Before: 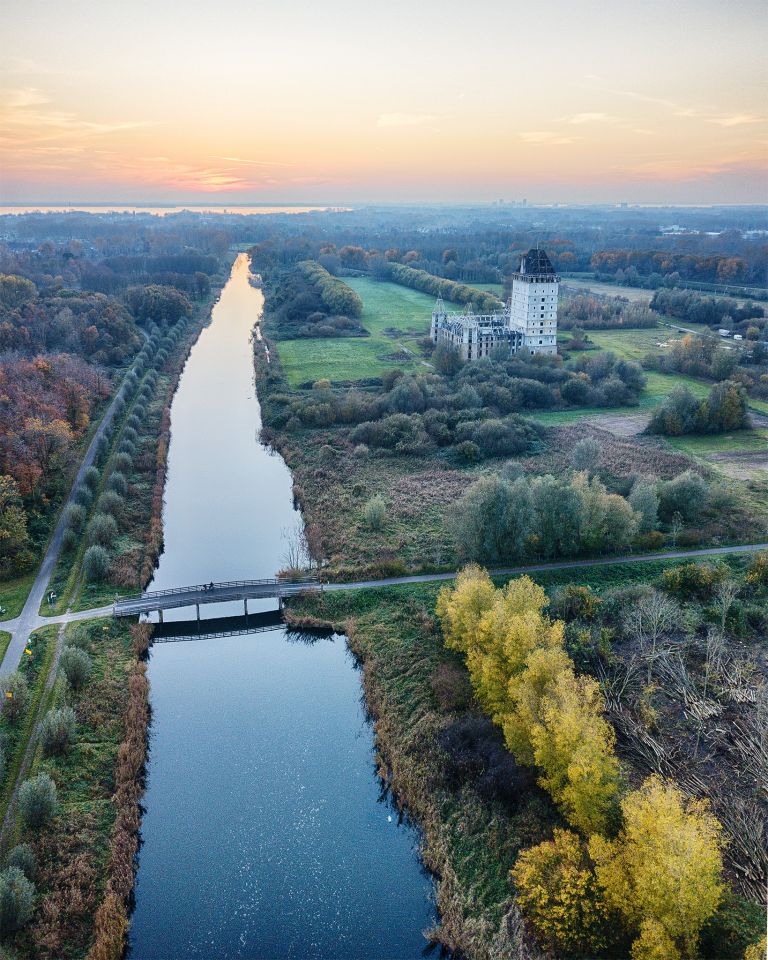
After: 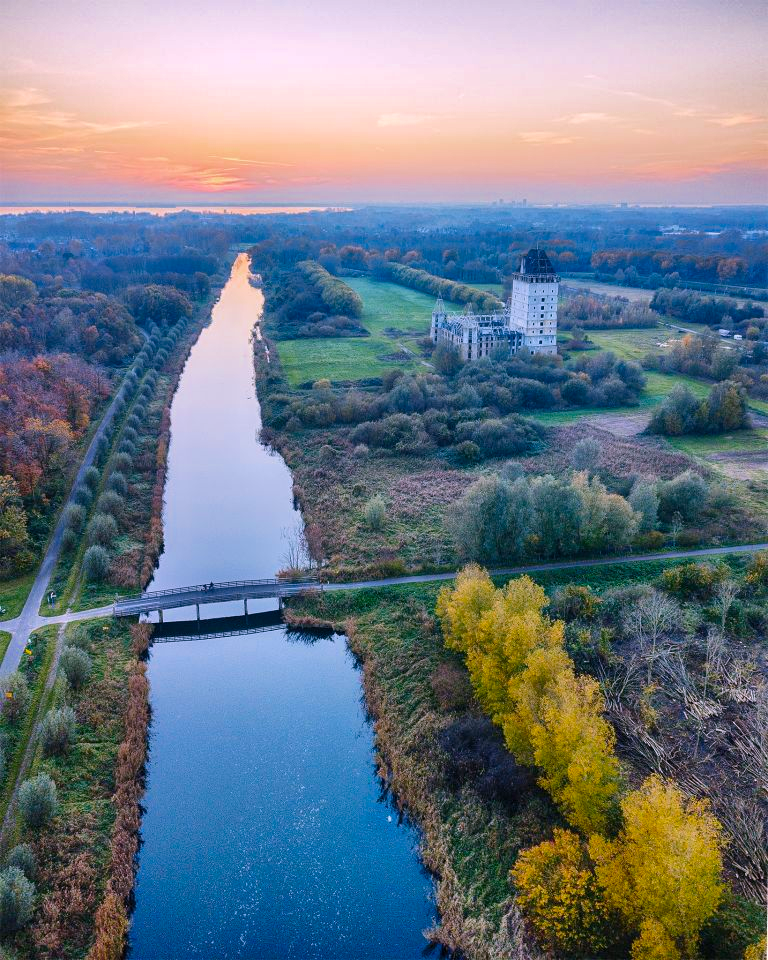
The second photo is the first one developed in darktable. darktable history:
white balance: red 1.05, blue 1.072
color zones: curves: ch0 [(0, 0.425) (0.143, 0.422) (0.286, 0.42) (0.429, 0.419) (0.571, 0.419) (0.714, 0.42) (0.857, 0.422) (1, 0.425)]; ch1 [(0, 0.666) (0.143, 0.669) (0.286, 0.671) (0.429, 0.67) (0.571, 0.67) (0.714, 0.67) (0.857, 0.67) (1, 0.666)]
shadows and highlights: low approximation 0.01, soften with gaussian
